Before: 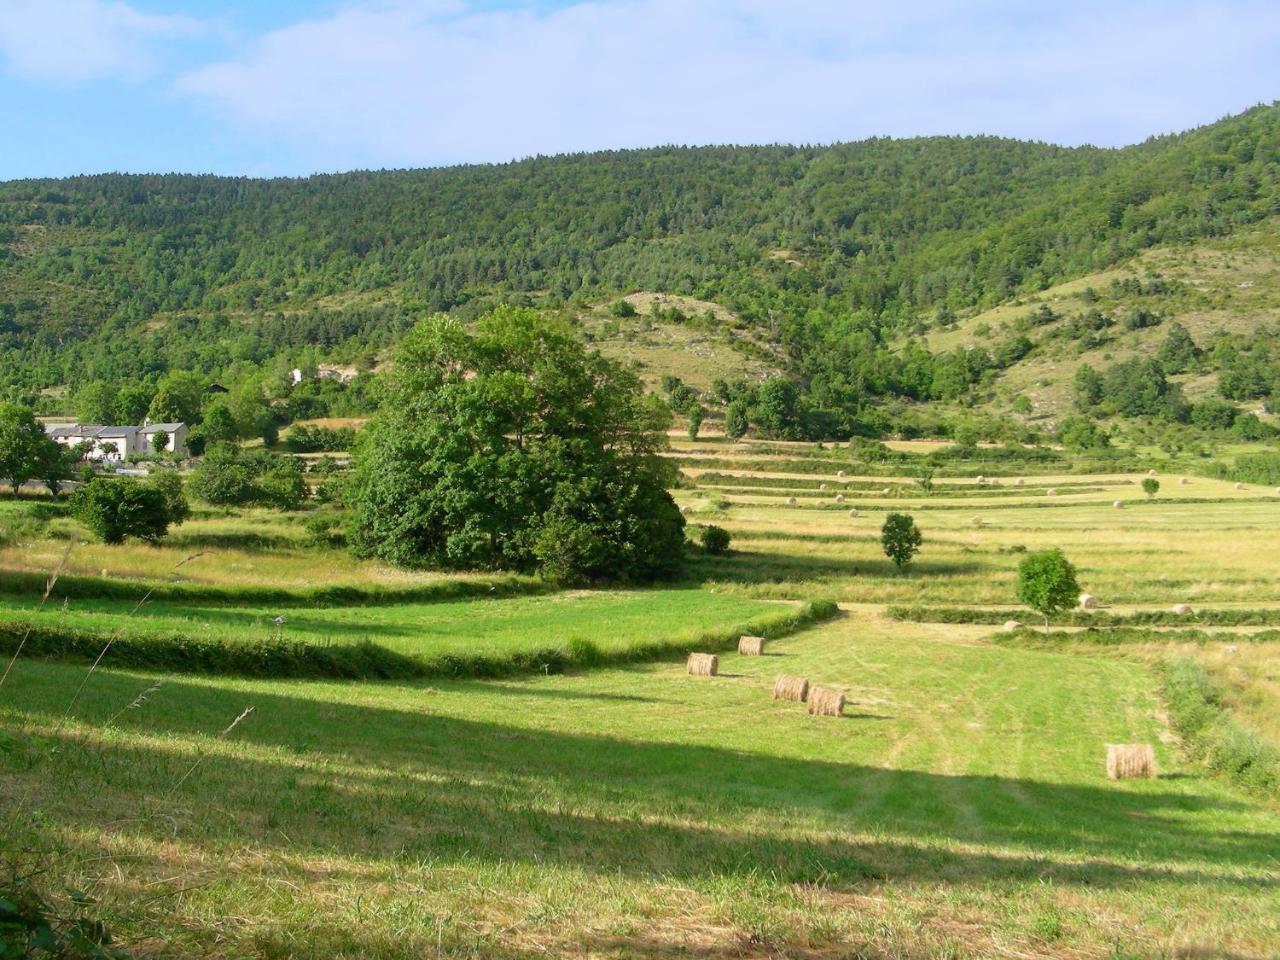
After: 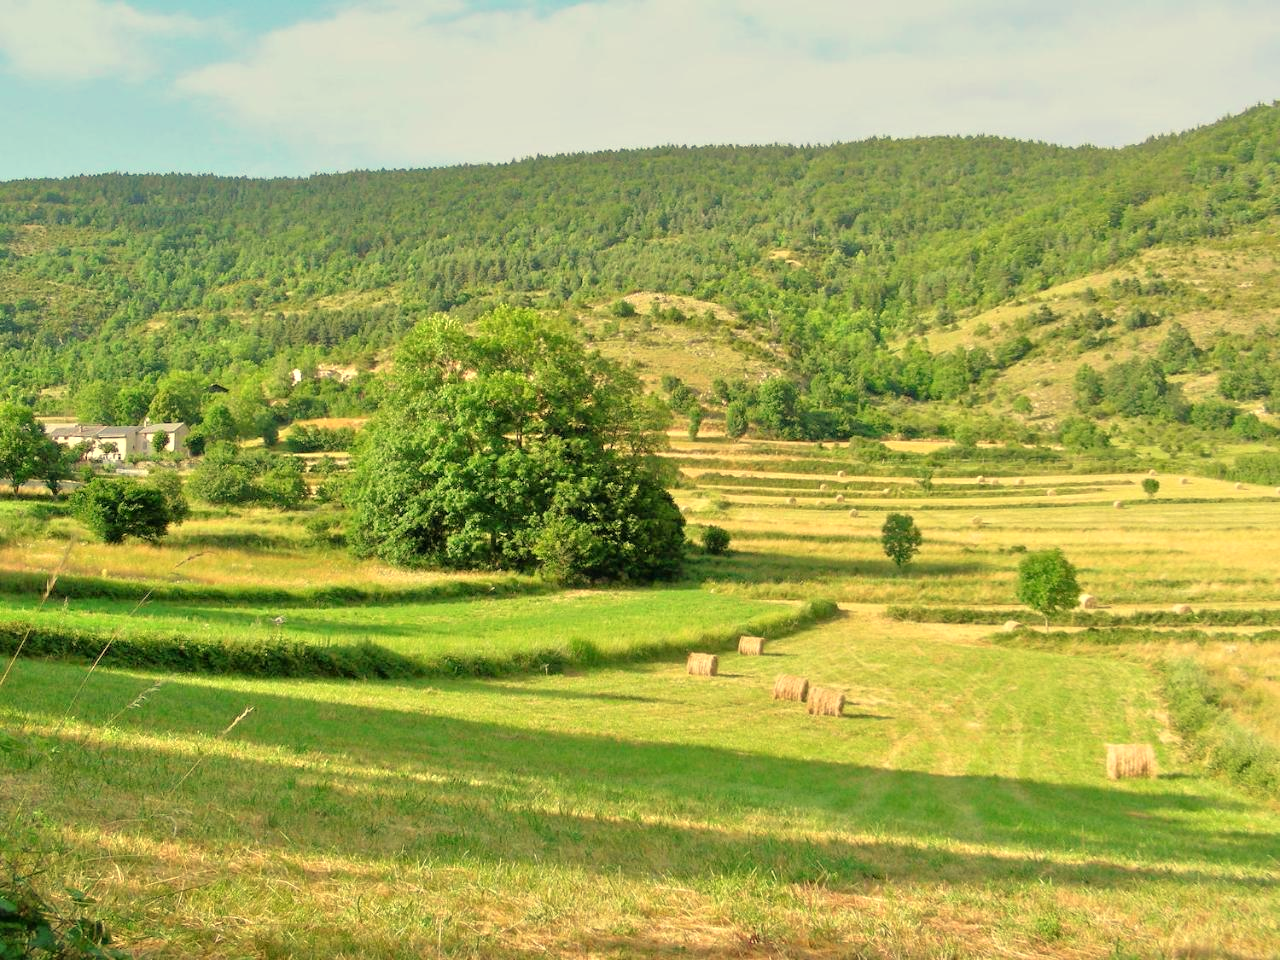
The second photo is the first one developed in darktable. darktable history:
tone equalizer: -7 EV 0.15 EV, -6 EV 0.6 EV, -5 EV 1.15 EV, -4 EV 1.33 EV, -3 EV 1.15 EV, -2 EV 0.6 EV, -1 EV 0.15 EV, mask exposure compensation -0.5 EV
white balance: red 1.08, blue 0.791
